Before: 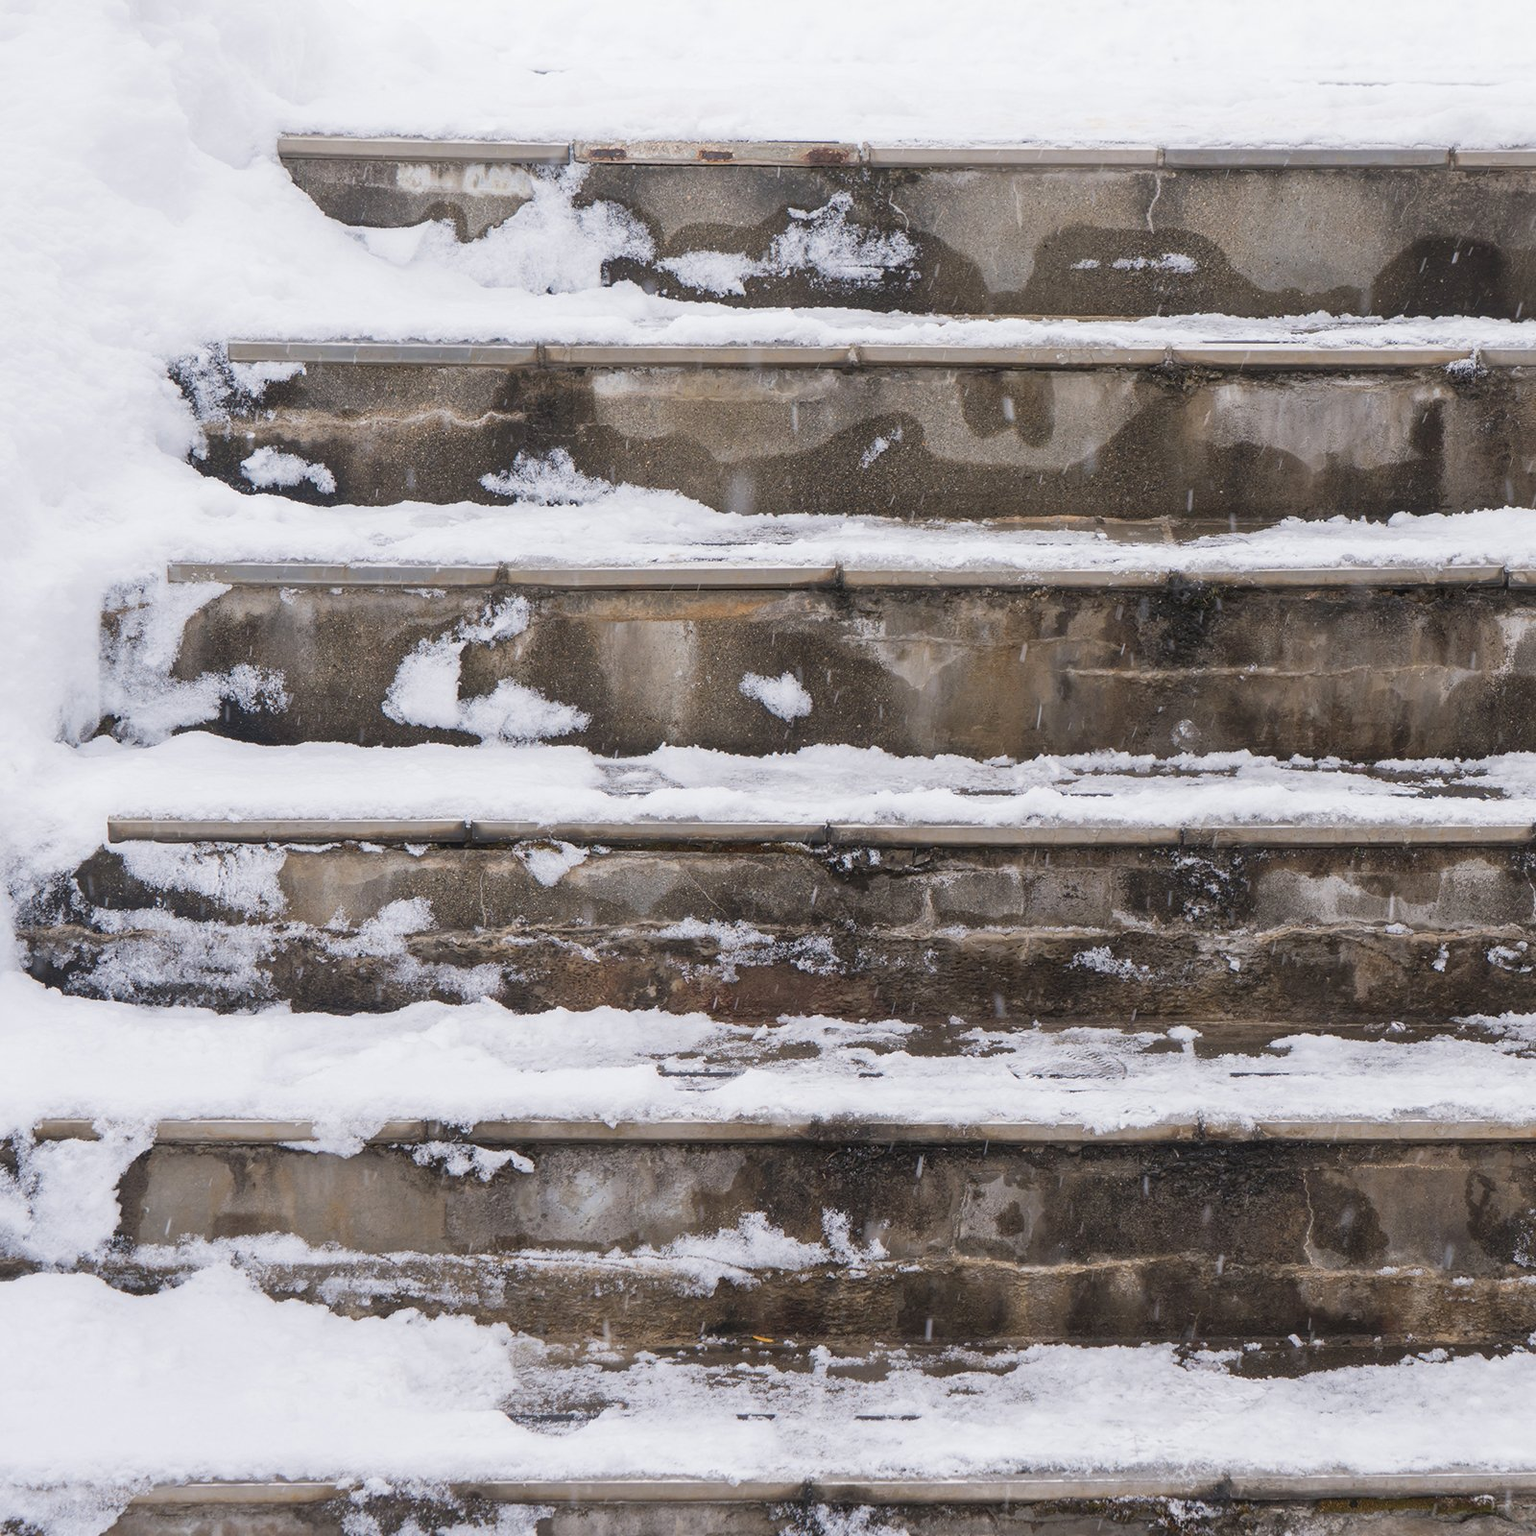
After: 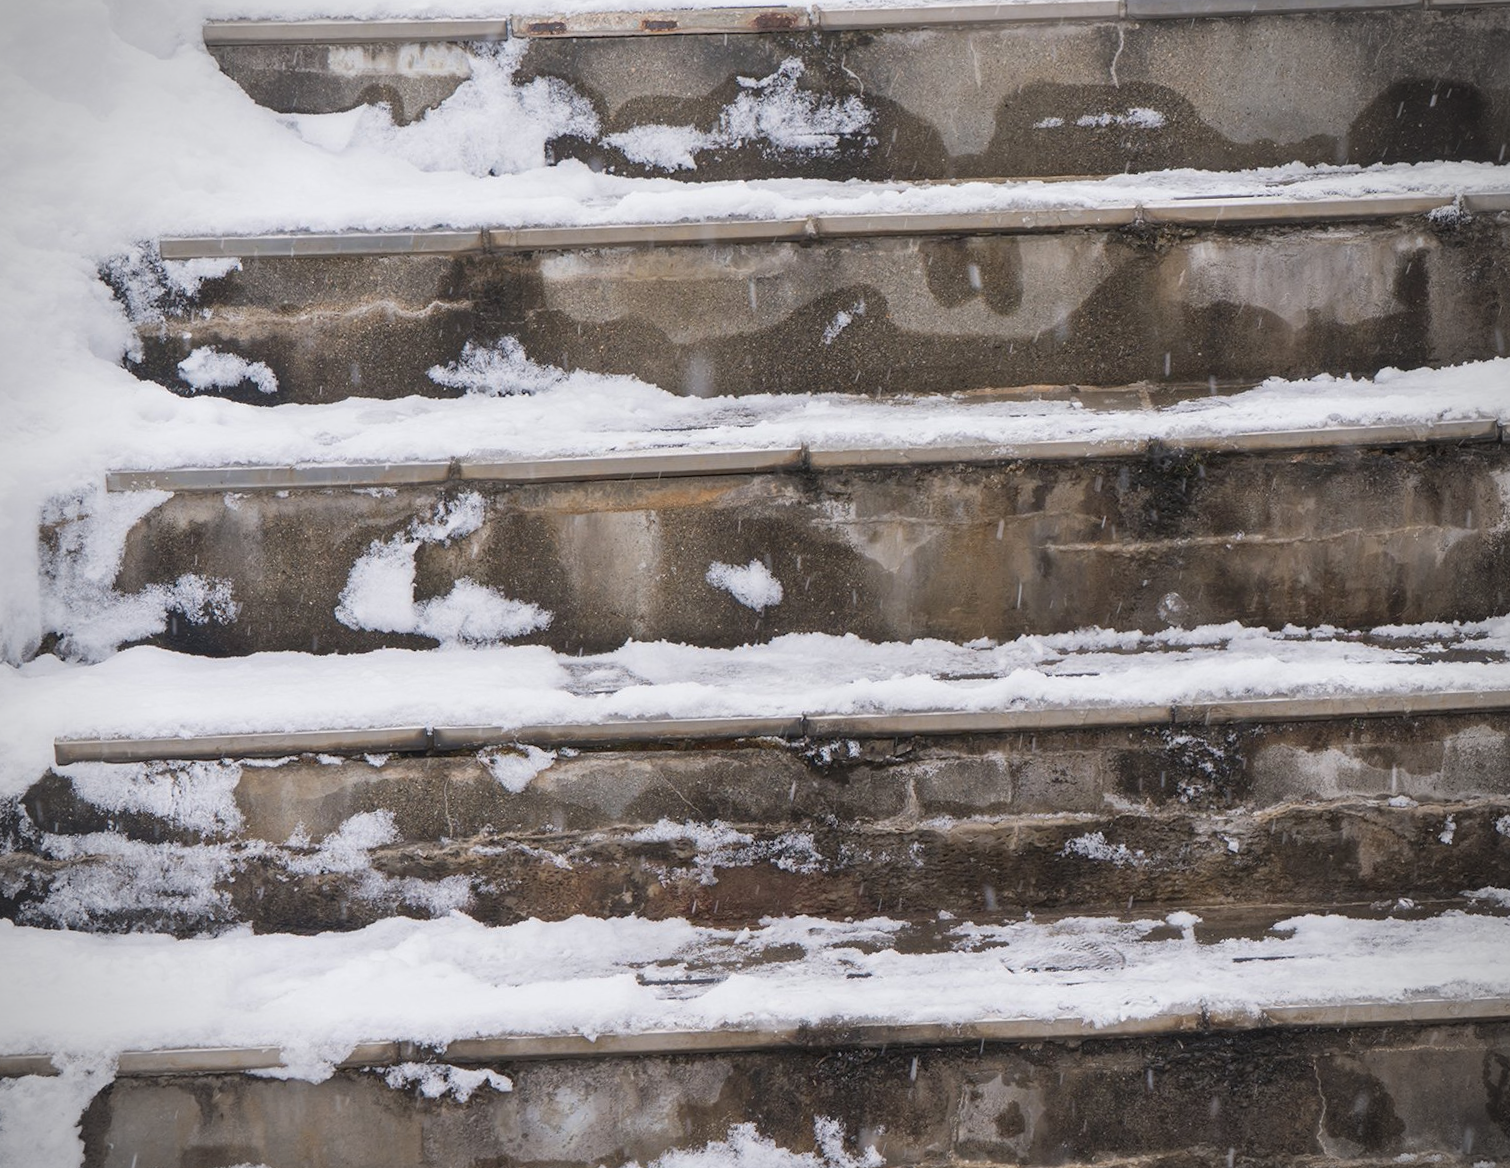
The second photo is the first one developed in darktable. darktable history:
vignetting: on, module defaults
rotate and perspective: rotation -2.29°, automatic cropping off
crop: left 5.596%, top 10.314%, right 3.534%, bottom 19.395%
